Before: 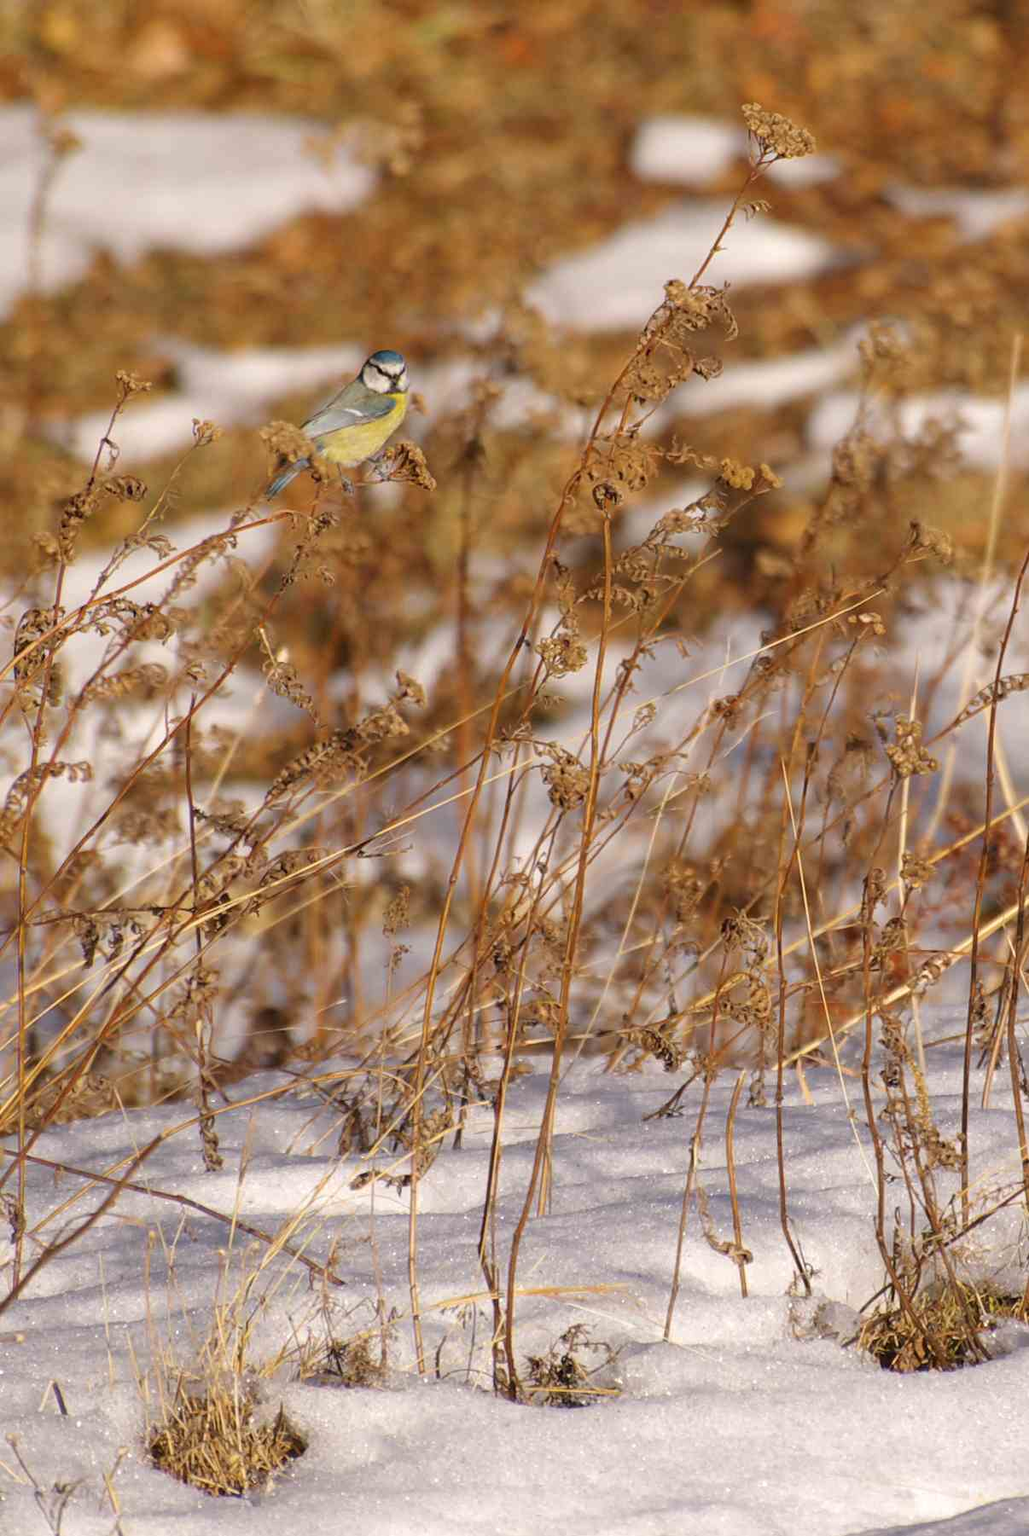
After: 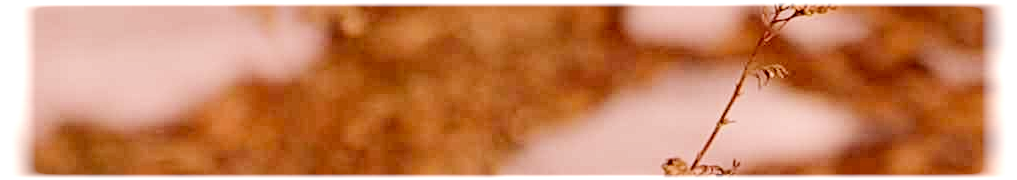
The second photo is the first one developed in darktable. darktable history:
color correction: highlights a* 9.03, highlights b* 8.71, shadows a* 40, shadows b* 40, saturation 0.8
crop and rotate: left 9.644%, top 9.491%, right 6.021%, bottom 80.509%
filmic rgb: black relative exposure -7.65 EV, white relative exposure 4.56 EV, hardness 3.61
tone equalizer: -8 EV -0.417 EV, -7 EV -0.389 EV, -6 EV -0.333 EV, -5 EV -0.222 EV, -3 EV 0.222 EV, -2 EV 0.333 EV, -1 EV 0.389 EV, +0 EV 0.417 EV, edges refinement/feathering 500, mask exposure compensation -1.57 EV, preserve details no
color calibration: illuminant as shot in camera, x 0.358, y 0.373, temperature 4628.91 K
contrast equalizer: octaves 7, y [[0.5, 0.502, 0.506, 0.511, 0.52, 0.537], [0.5 ×6], [0.505, 0.509, 0.518, 0.534, 0.553, 0.561], [0 ×6], [0 ×6]]
vignetting: fall-off start 93%, fall-off radius 5%, brightness 1, saturation -0.49, automatic ratio true, width/height ratio 1.332, shape 0.04, unbound false
sharpen: radius 2.167, amount 0.381, threshold 0
